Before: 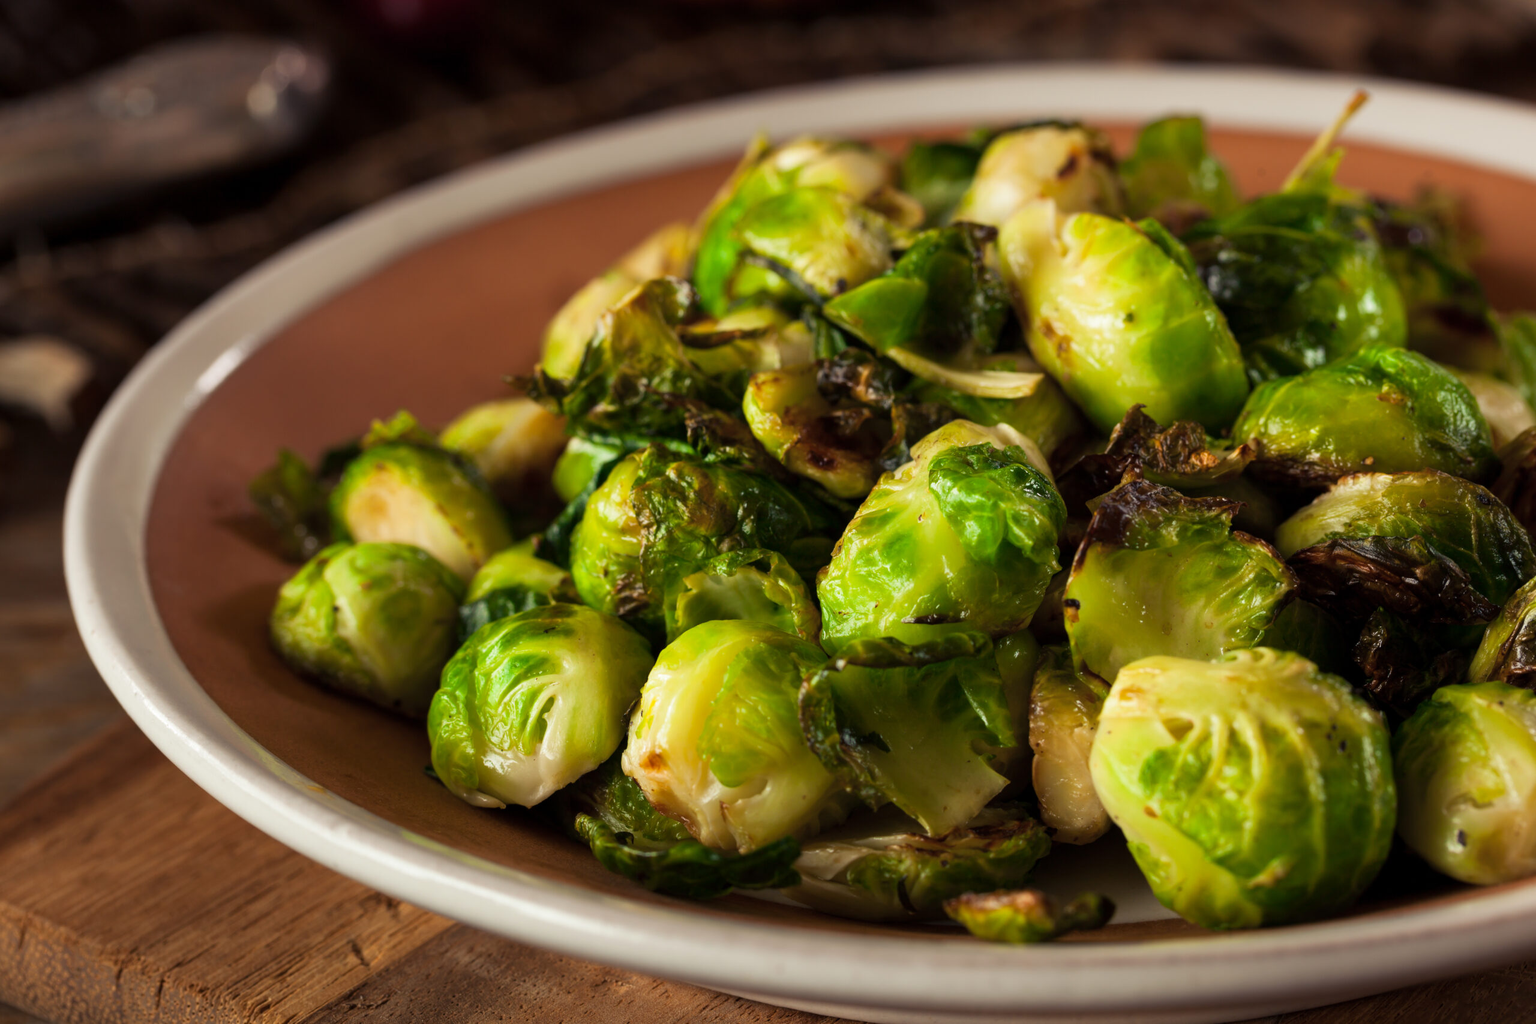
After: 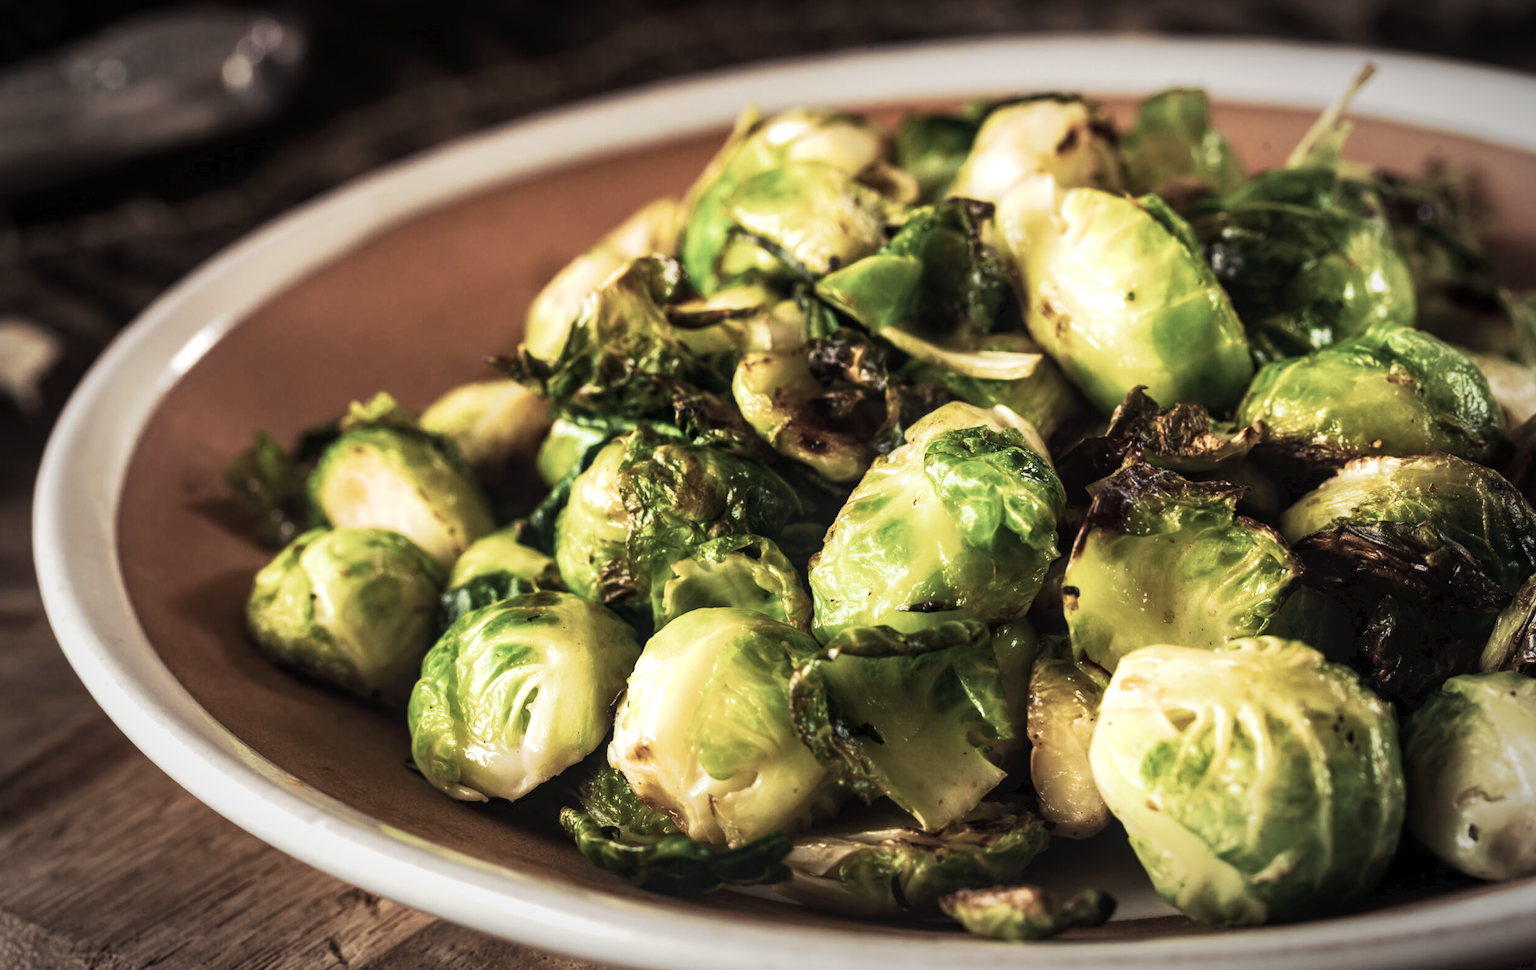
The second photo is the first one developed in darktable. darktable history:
local contrast: on, module defaults
tone curve: curves: ch0 [(0, 0) (0.003, 0.023) (0.011, 0.024) (0.025, 0.026) (0.044, 0.035) (0.069, 0.05) (0.1, 0.071) (0.136, 0.098) (0.177, 0.135) (0.224, 0.172) (0.277, 0.227) (0.335, 0.296) (0.399, 0.372) (0.468, 0.462) (0.543, 0.58) (0.623, 0.697) (0.709, 0.789) (0.801, 0.86) (0.898, 0.918) (1, 1)], preserve colors none
exposure: exposure 0.513 EV, compensate exposure bias true, compensate highlight preservation false
velvia: strength 74.3%
shadows and highlights: radius 335.23, shadows 64.87, highlights 4.53, compress 87.83%, soften with gaussian
vignetting: brightness -0.522, saturation -0.513, automatic ratio true
crop: left 2.107%, top 2.984%, right 0.759%, bottom 4.951%
color correction: highlights b* 0.017, saturation 0.352
